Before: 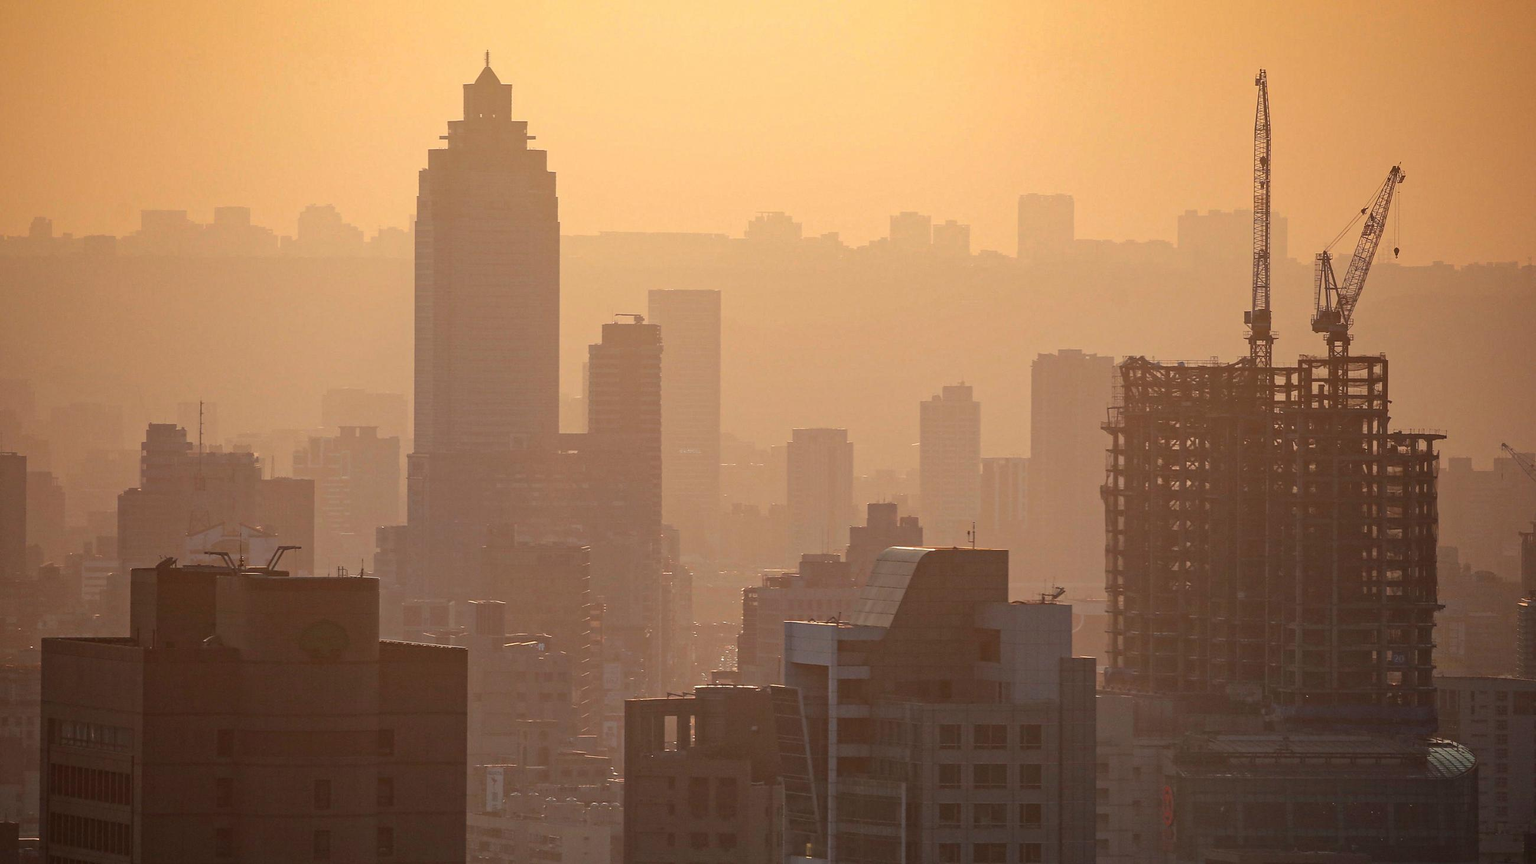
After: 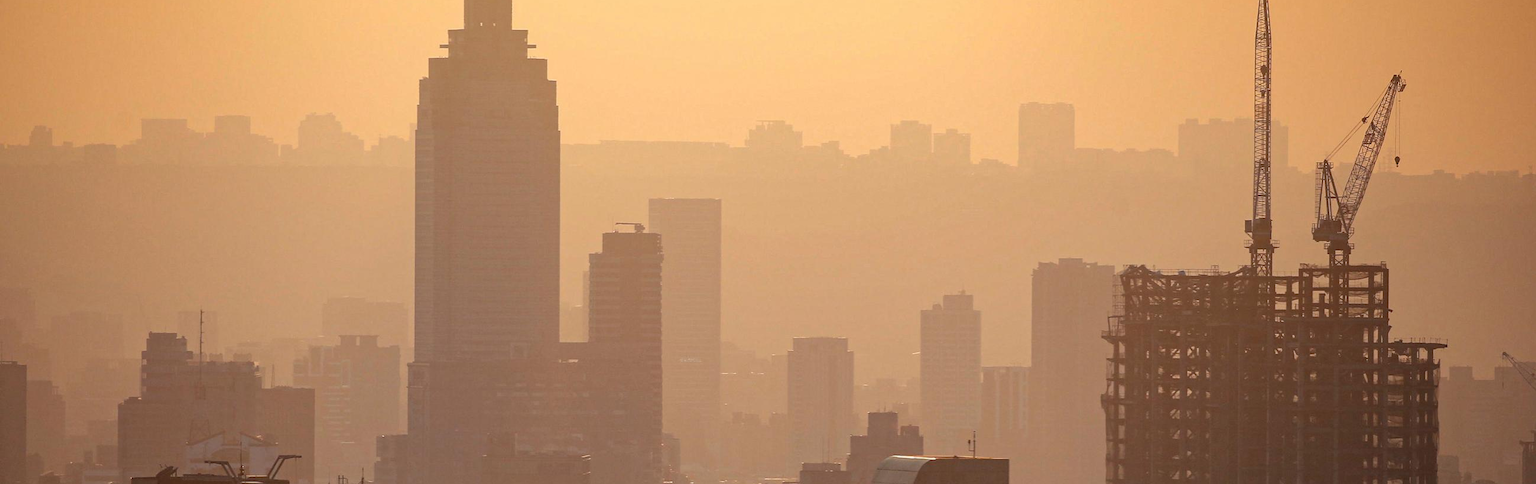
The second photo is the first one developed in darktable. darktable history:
crop and rotate: top 10.622%, bottom 33.387%
